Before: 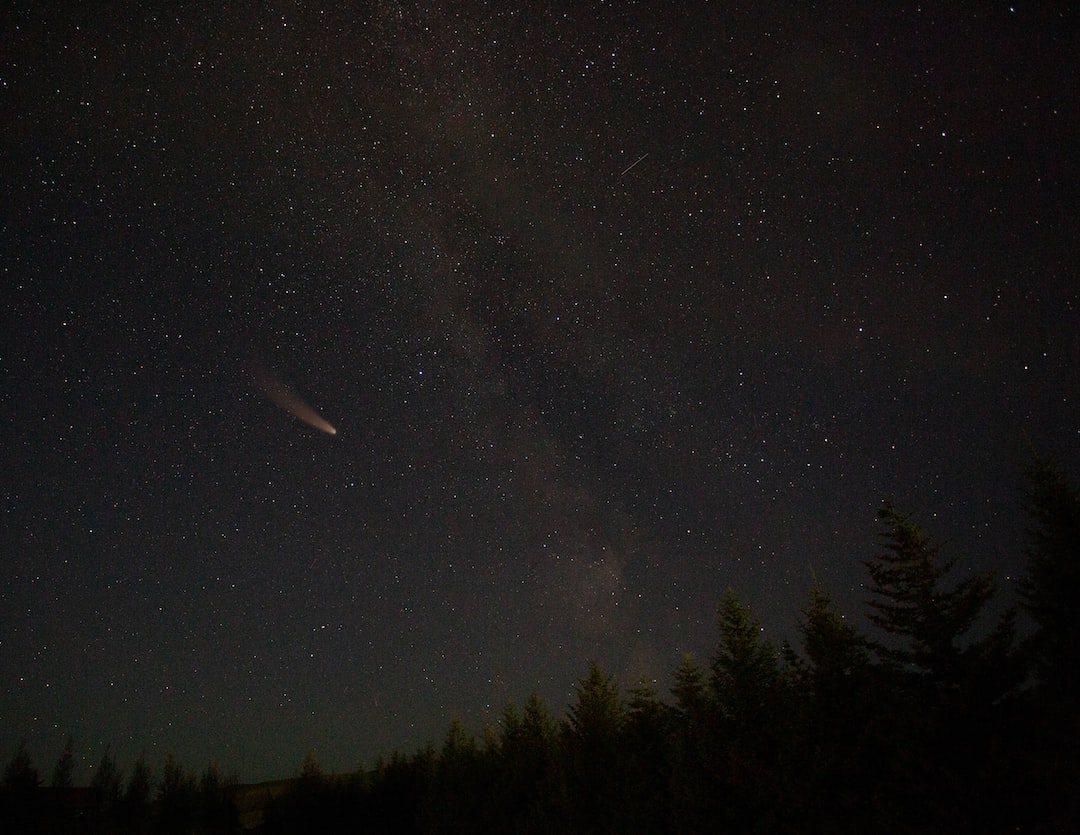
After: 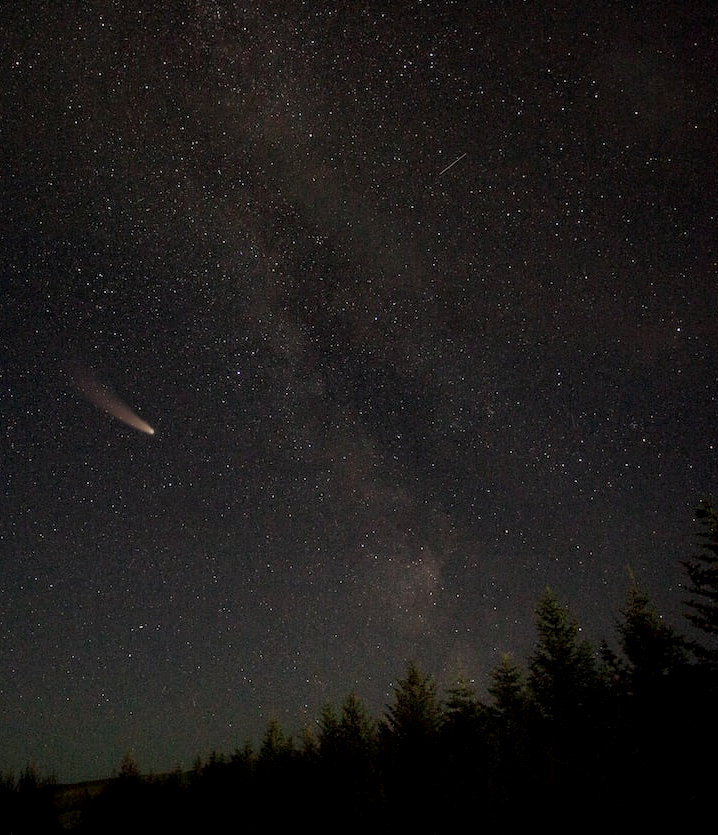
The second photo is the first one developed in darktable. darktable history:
crop: left 16.899%, right 16.556%
local contrast: highlights 60%, shadows 60%, detail 160%
